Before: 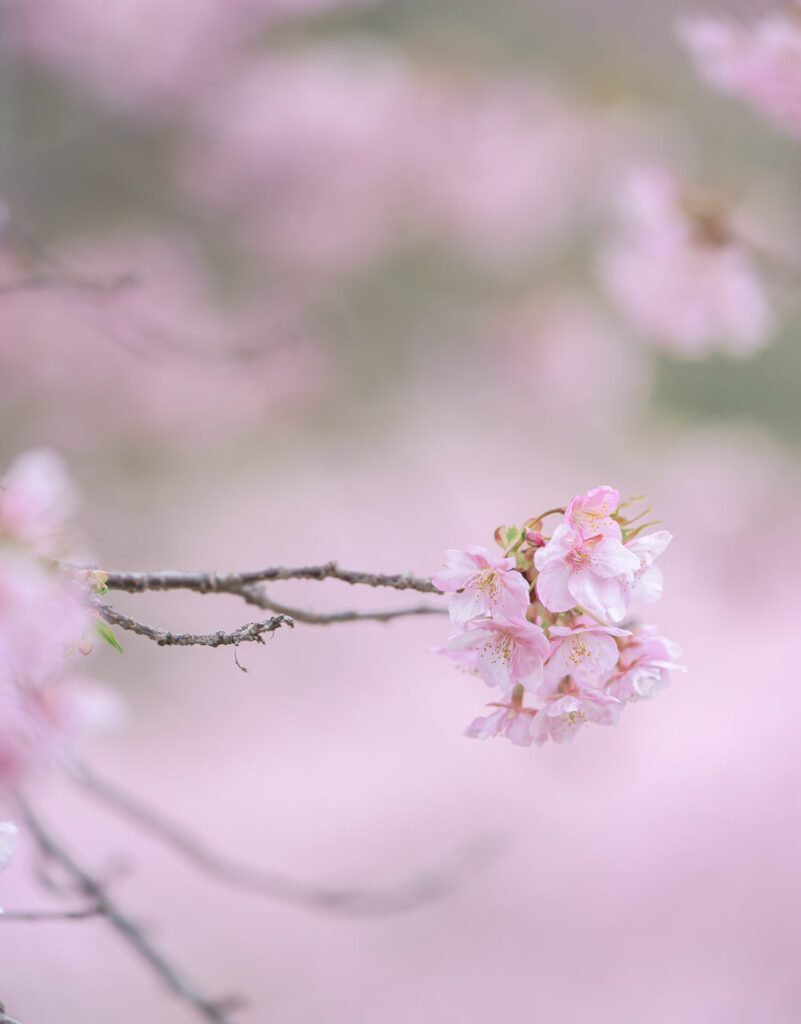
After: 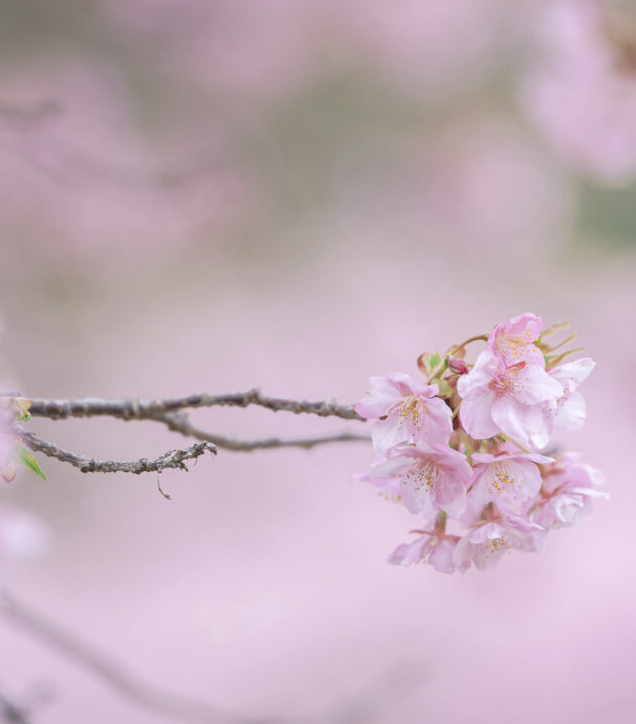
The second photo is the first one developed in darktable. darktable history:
color zones: curves: ch0 [(0.068, 0.464) (0.25, 0.5) (0.48, 0.508) (0.75, 0.536) (0.886, 0.476) (0.967, 0.456)]; ch1 [(0.066, 0.456) (0.25, 0.5) (0.616, 0.508) (0.746, 0.56) (0.934, 0.444)]
crop: left 9.712%, top 16.928%, right 10.845%, bottom 12.332%
